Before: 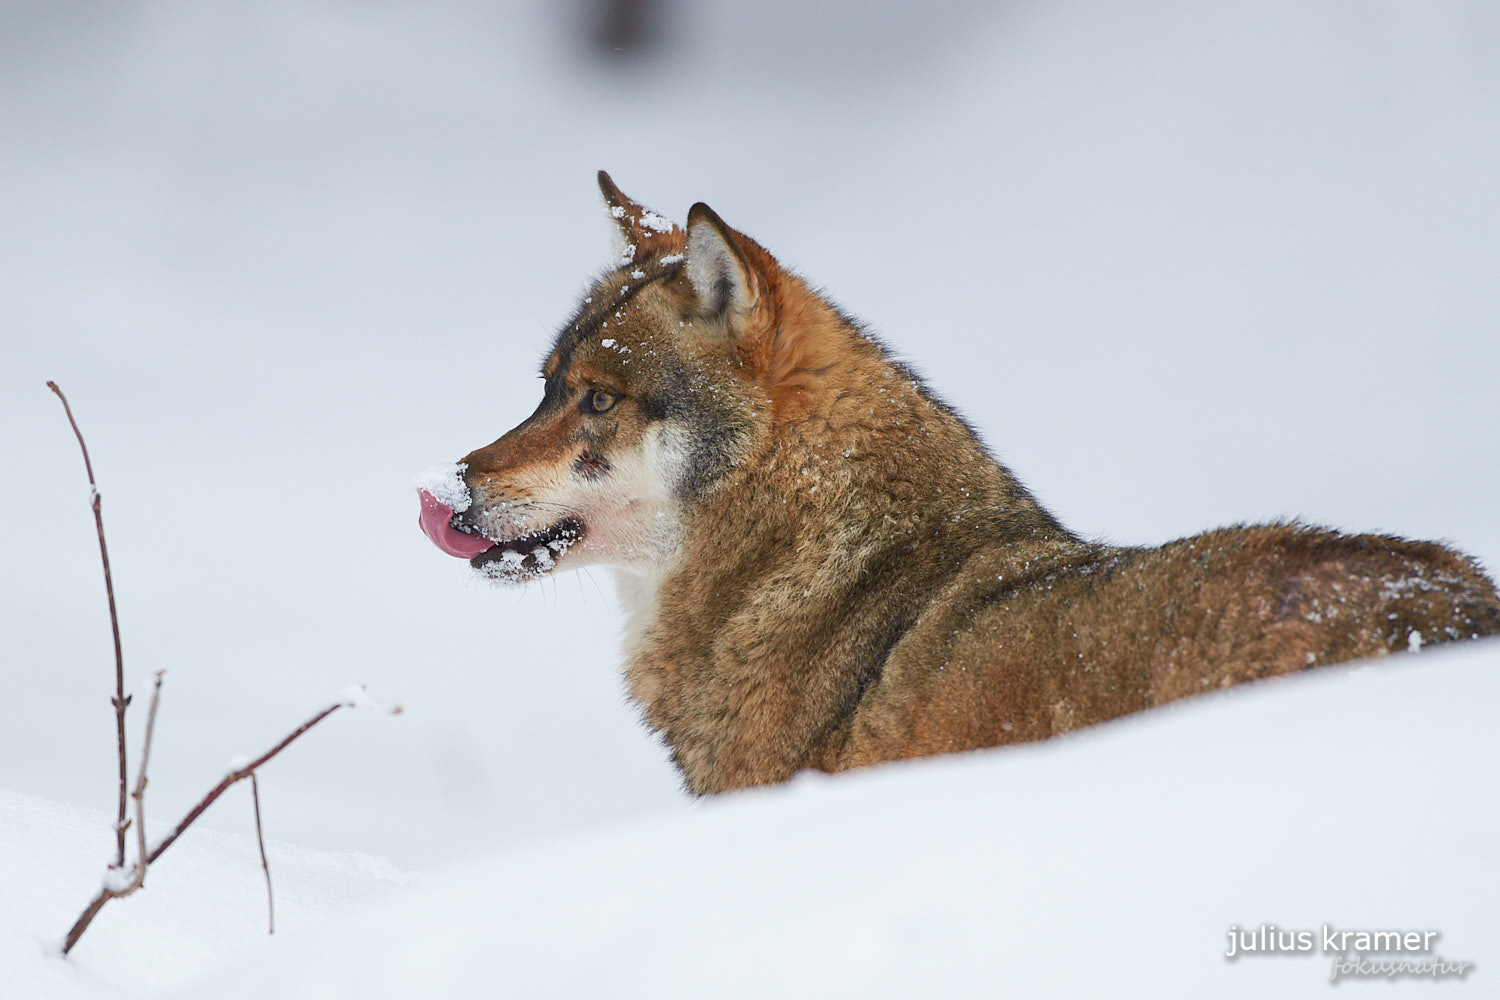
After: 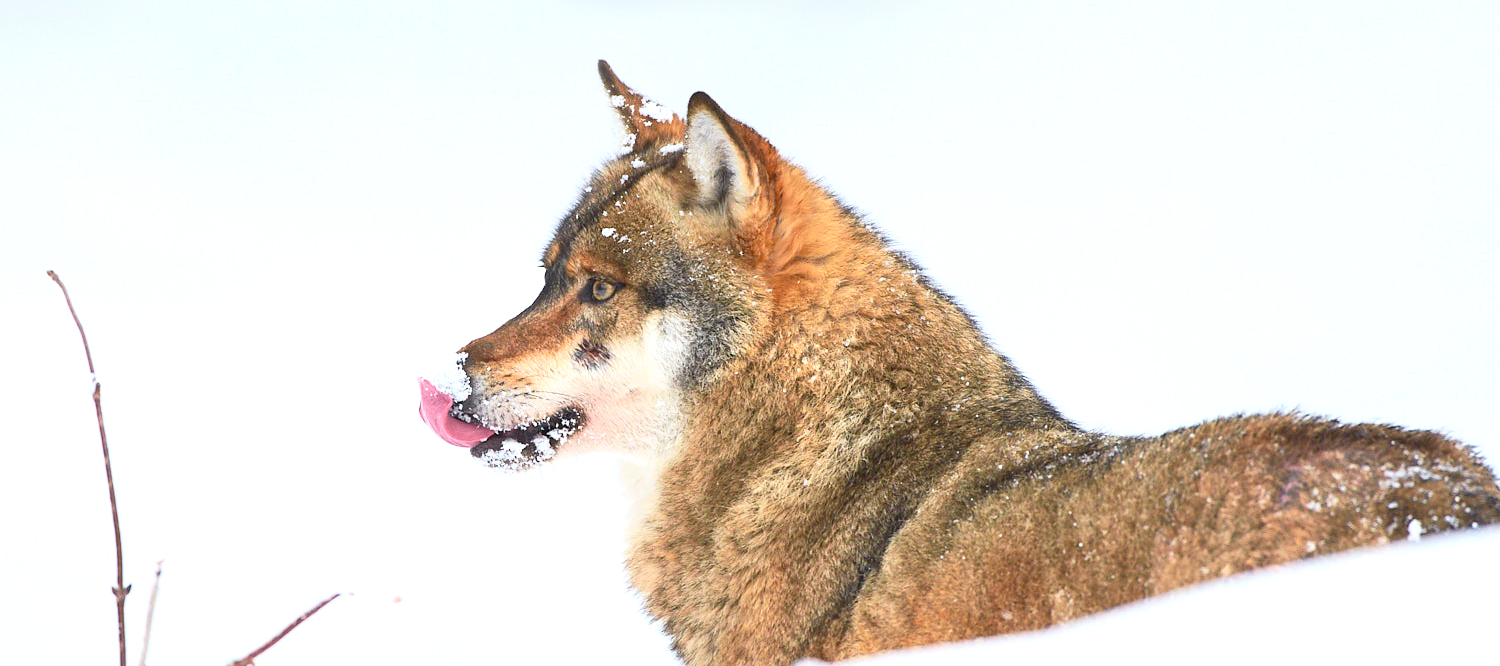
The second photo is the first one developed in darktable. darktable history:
contrast brightness saturation: contrast 0.2, brightness 0.15, saturation 0.14
exposure: black level correction 0, exposure 0.7 EV, compensate exposure bias true, compensate highlight preservation false
crop: top 11.166%, bottom 22.168%
